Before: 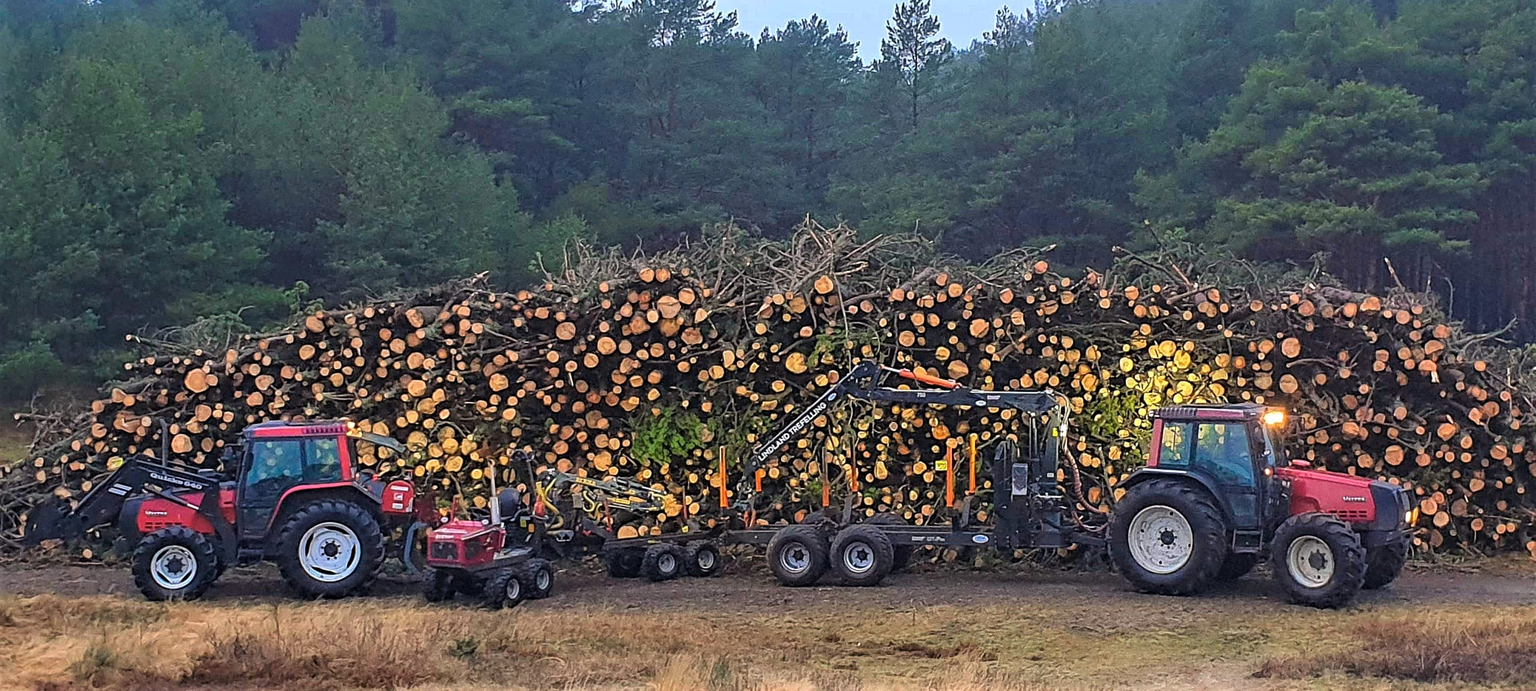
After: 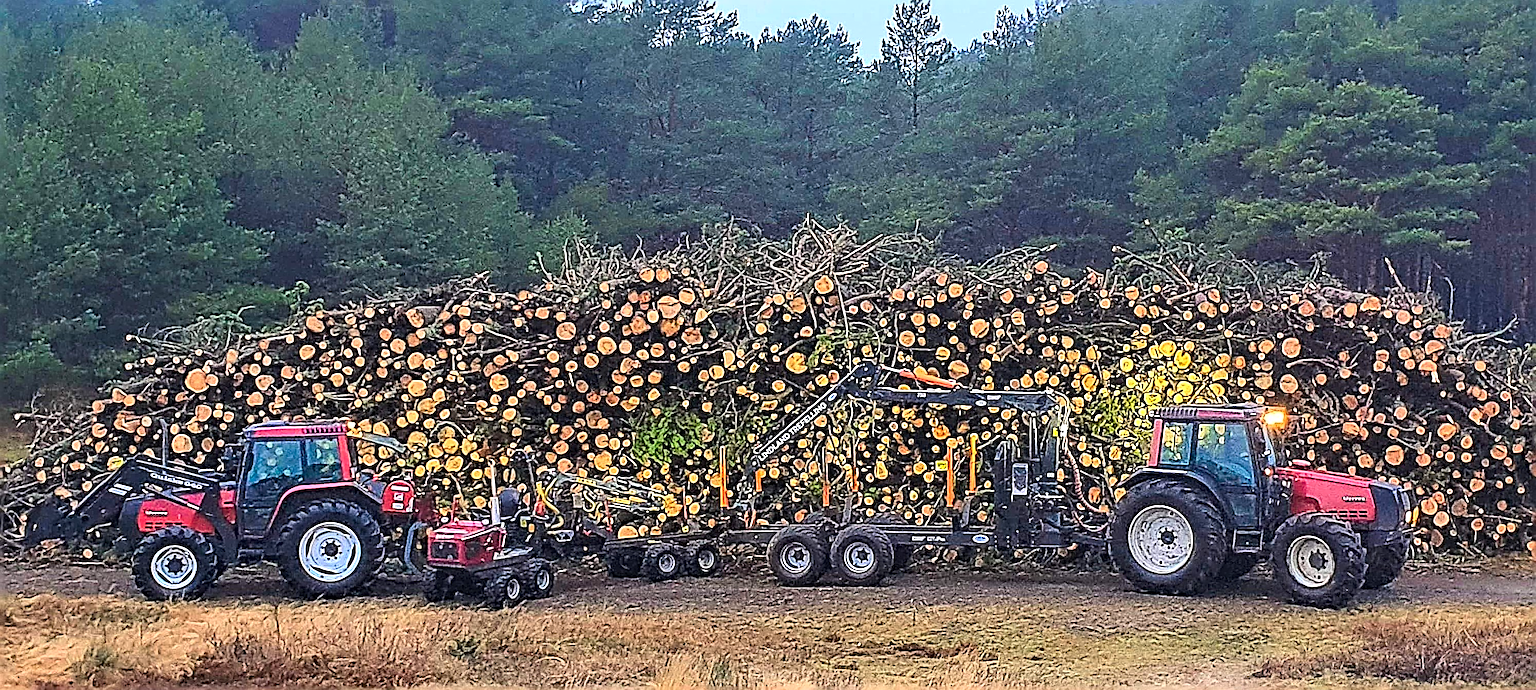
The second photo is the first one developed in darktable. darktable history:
contrast brightness saturation: contrast 0.2, brightness 0.16, saturation 0.22
sharpen: radius 3.158, amount 1.731
